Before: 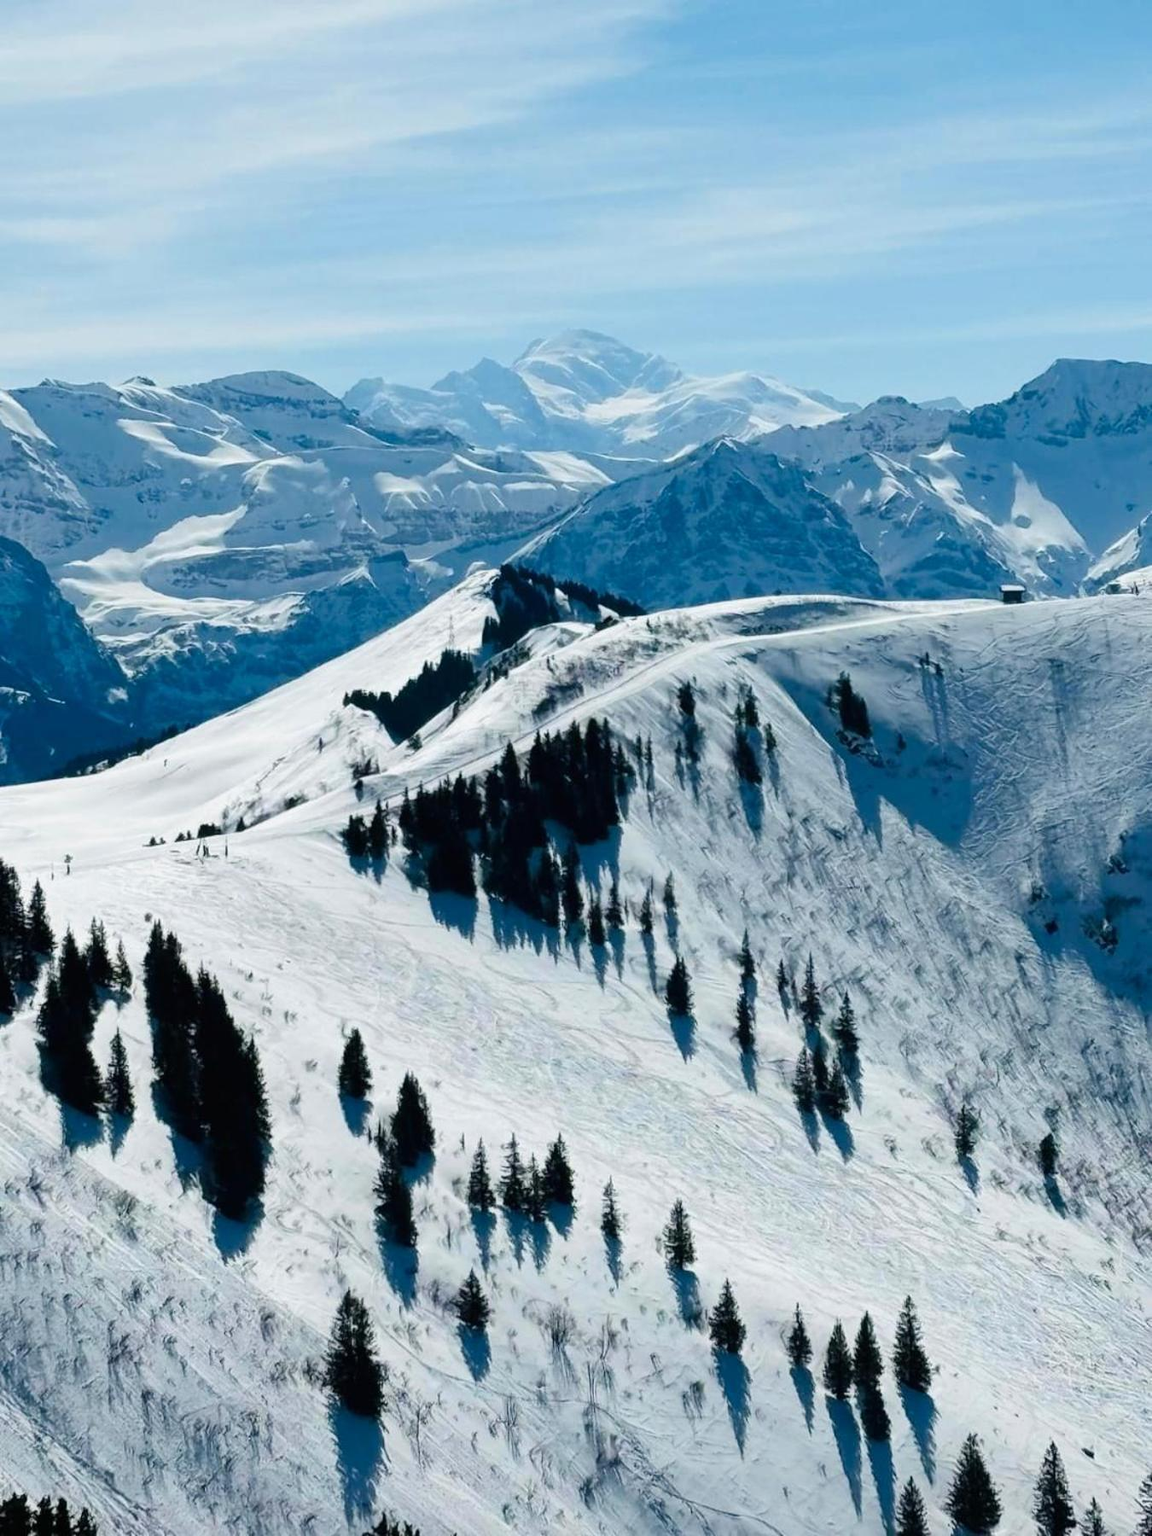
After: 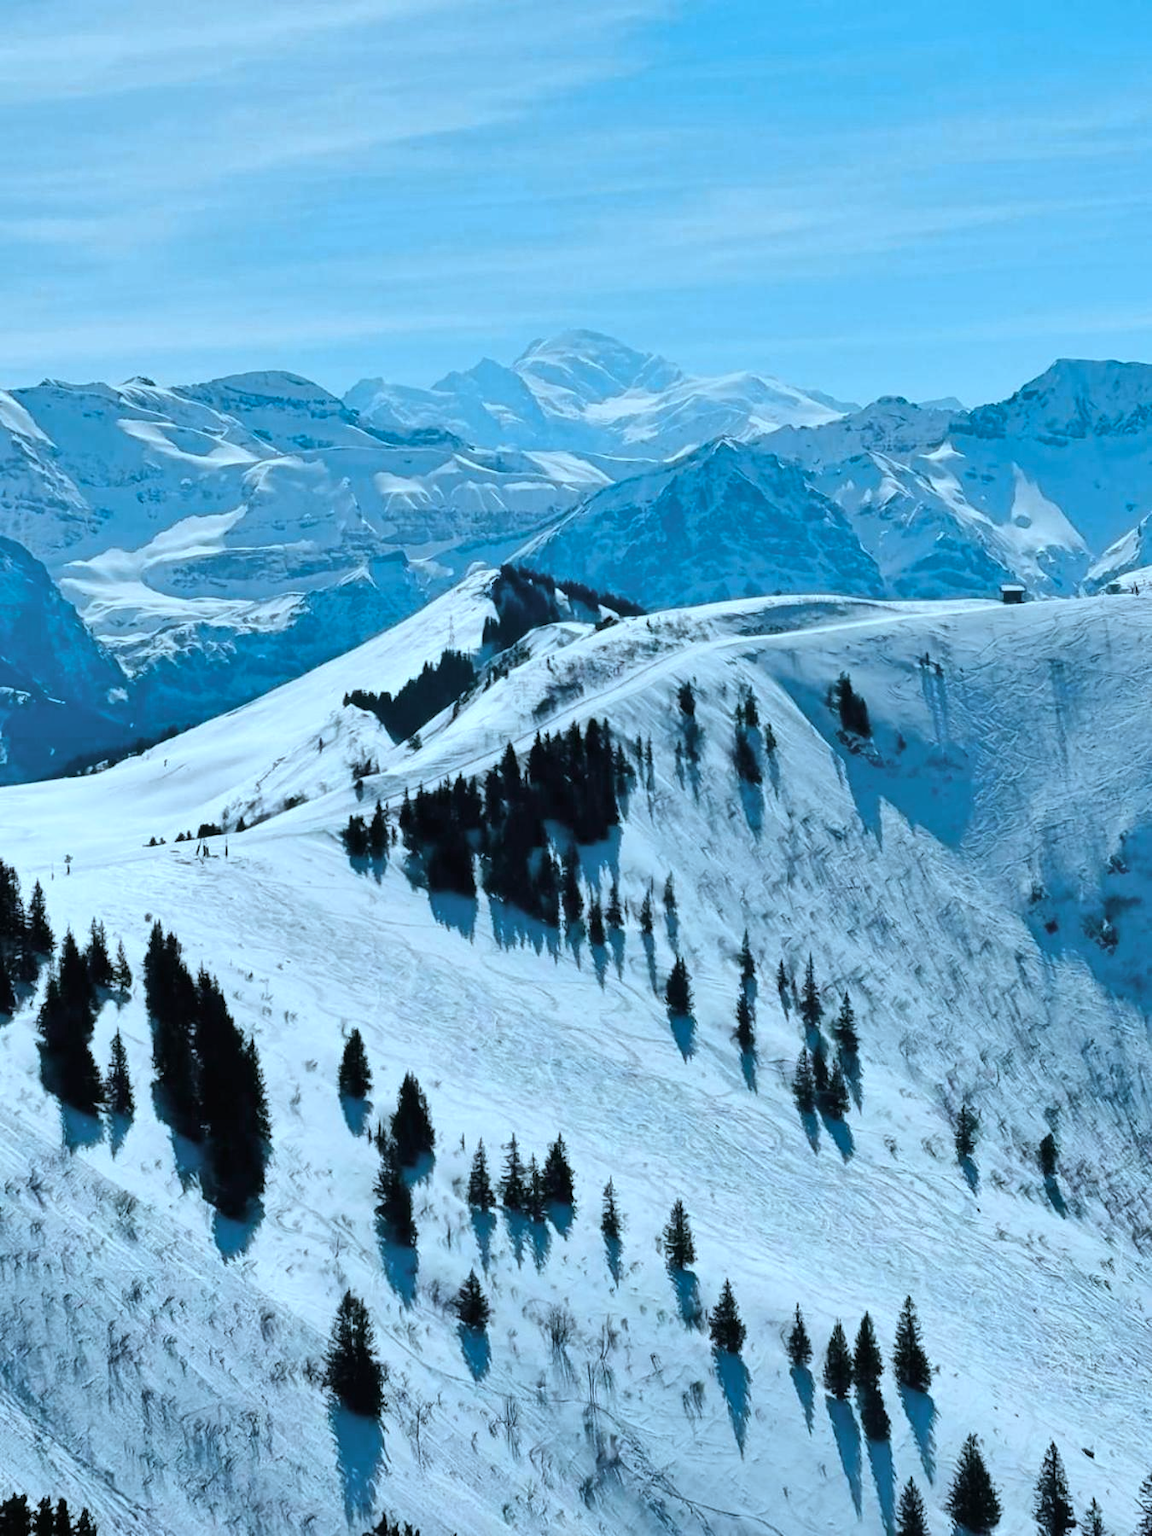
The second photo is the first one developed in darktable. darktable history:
color balance rgb: linear chroma grading › global chroma 3.38%, perceptual saturation grading › global saturation -26.966%, perceptual brilliance grading › mid-tones 10.017%, perceptual brilliance grading › shadows 15.192%, global vibrance -1.727%, saturation formula JzAzBz (2021)
shadows and highlights: highlights color adjustment 55.31%, soften with gaussian
color correction: highlights a* -9.7, highlights b* -21.7
